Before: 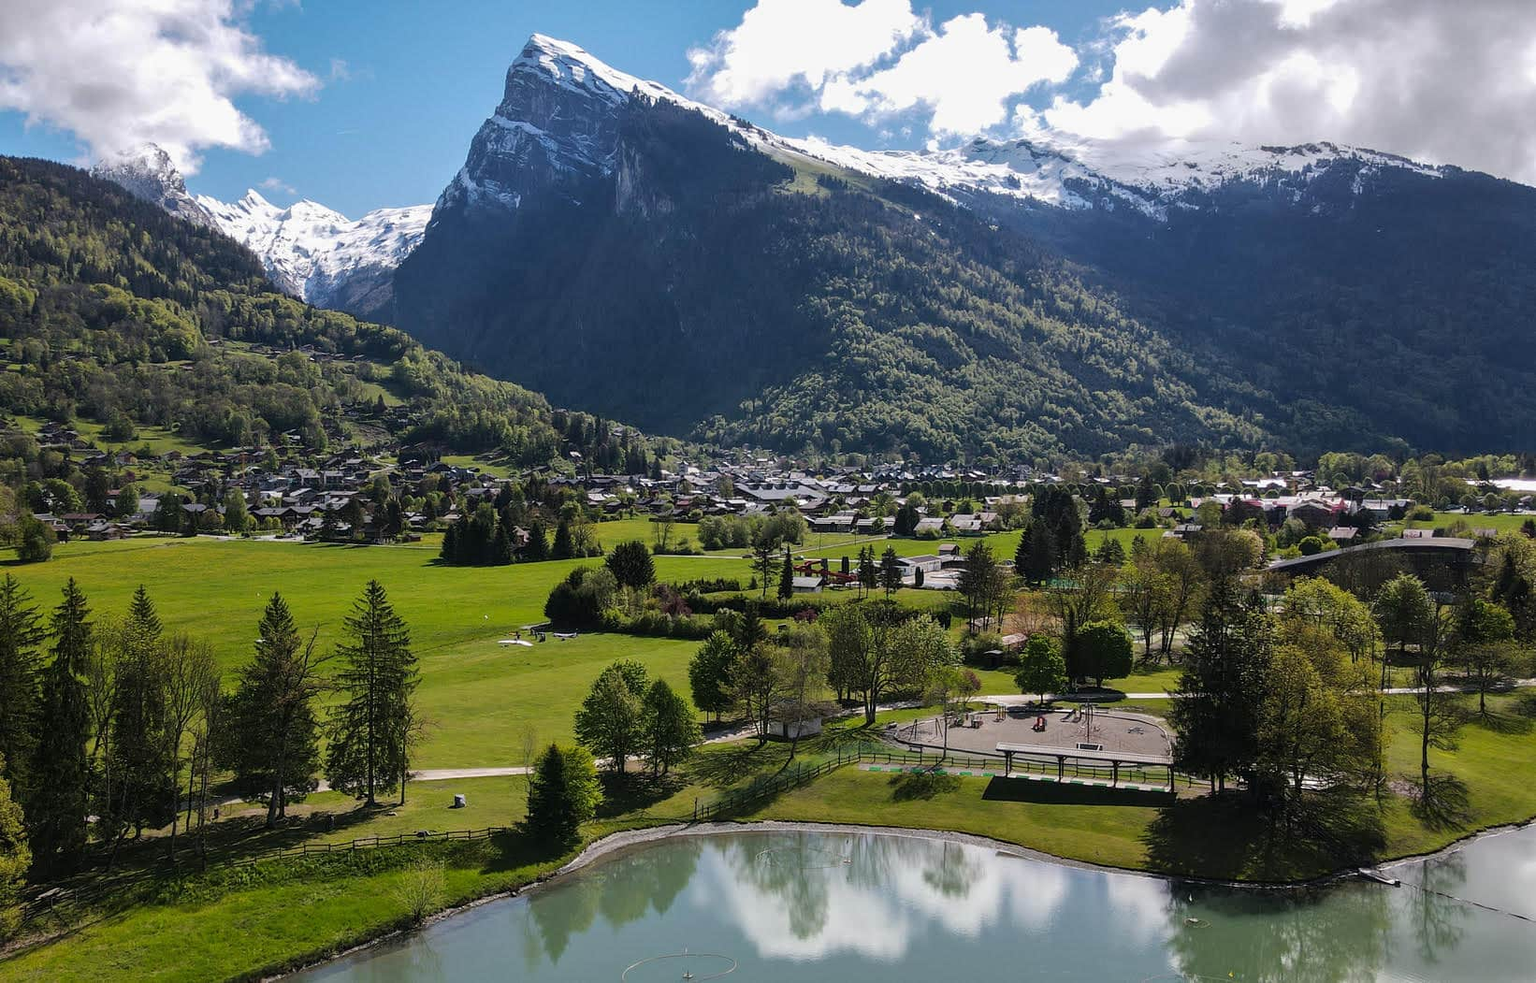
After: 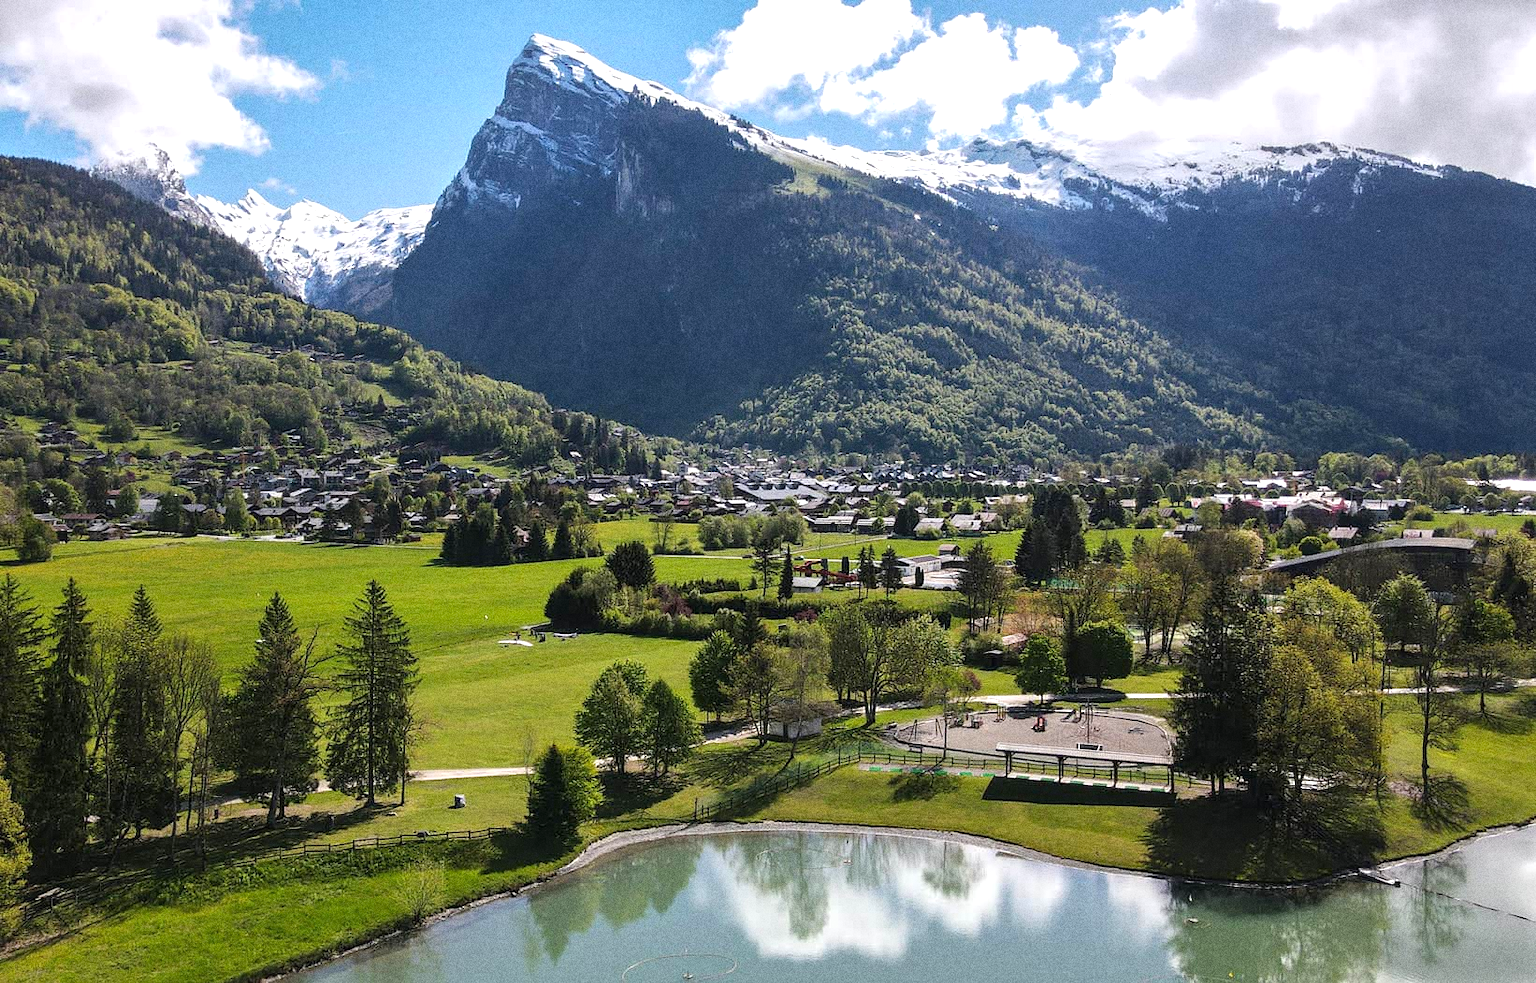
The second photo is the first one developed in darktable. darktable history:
exposure: exposure 0.566 EV, compensate highlight preservation false
grain: coarseness 0.09 ISO, strength 40%
